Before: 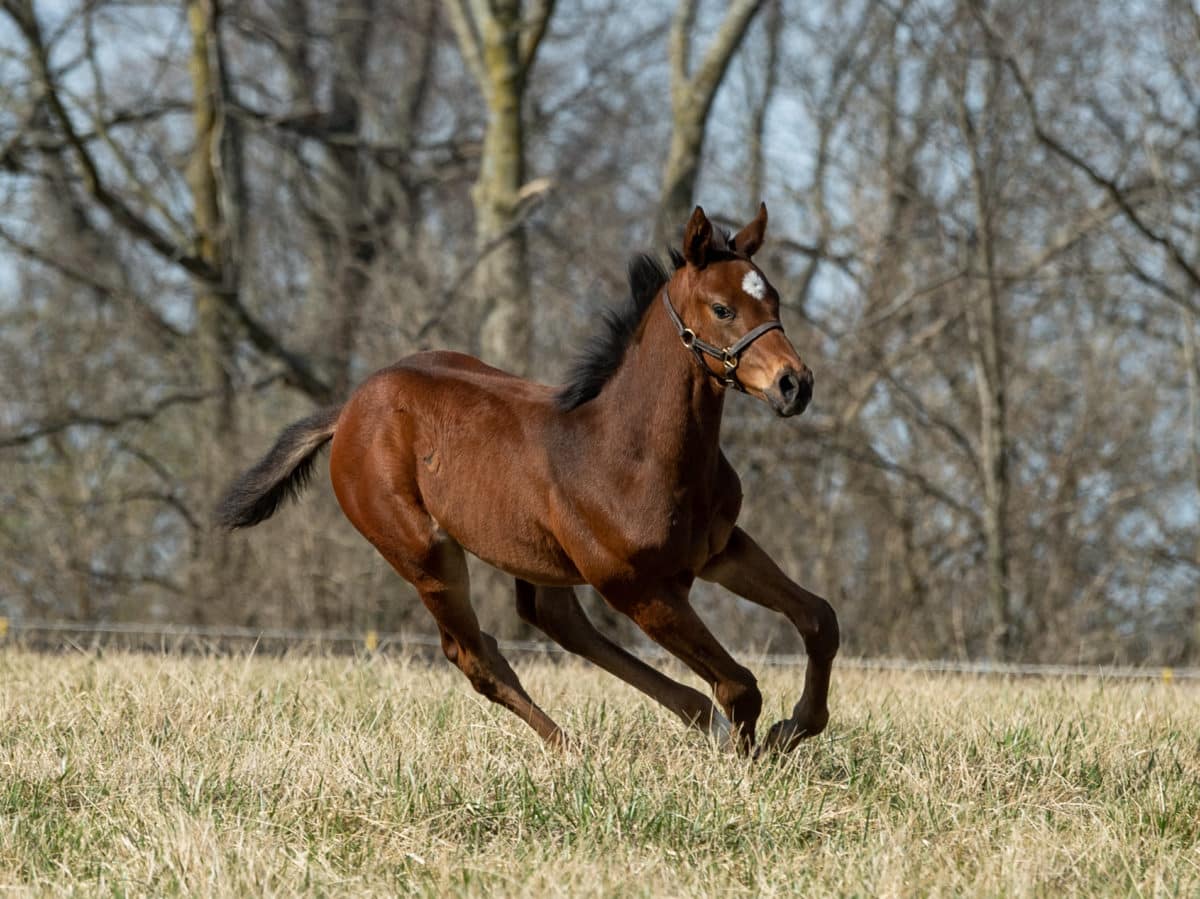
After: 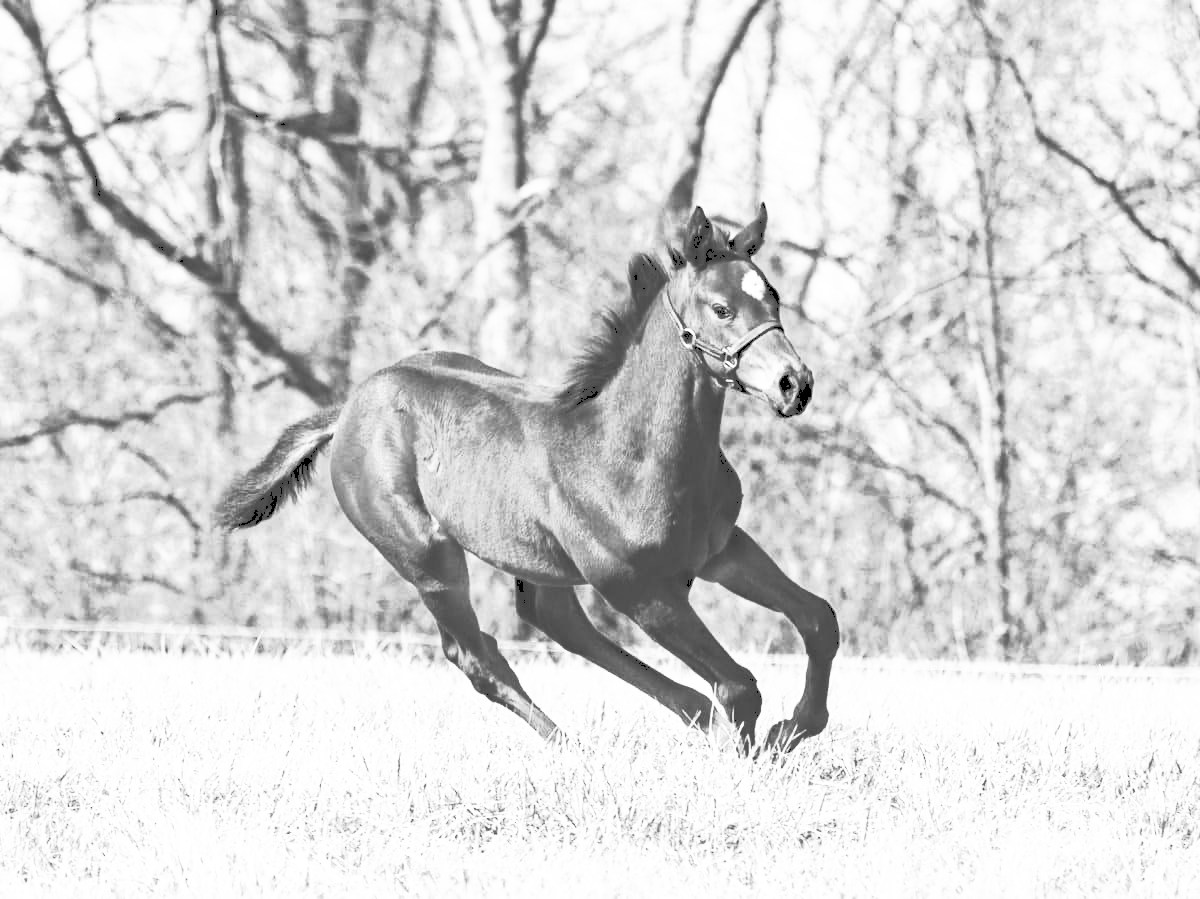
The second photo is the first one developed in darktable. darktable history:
base curve: curves: ch0 [(0, 0) (0.026, 0.03) (0.109, 0.232) (0.351, 0.748) (0.669, 0.968) (1, 1)], preserve colors none
haze removal: compatibility mode true, adaptive false
contrast brightness saturation: contrast 0.53, brightness 0.467, saturation -0.998
tone curve: curves: ch0 [(0, 0) (0.003, 0.275) (0.011, 0.288) (0.025, 0.309) (0.044, 0.326) (0.069, 0.346) (0.1, 0.37) (0.136, 0.396) (0.177, 0.432) (0.224, 0.473) (0.277, 0.516) (0.335, 0.566) (0.399, 0.611) (0.468, 0.661) (0.543, 0.711) (0.623, 0.761) (0.709, 0.817) (0.801, 0.867) (0.898, 0.911) (1, 1)], preserve colors none
color balance rgb: linear chroma grading › shadows -7.713%, linear chroma grading › global chroma 9.722%, perceptual saturation grading › global saturation 0.942%
